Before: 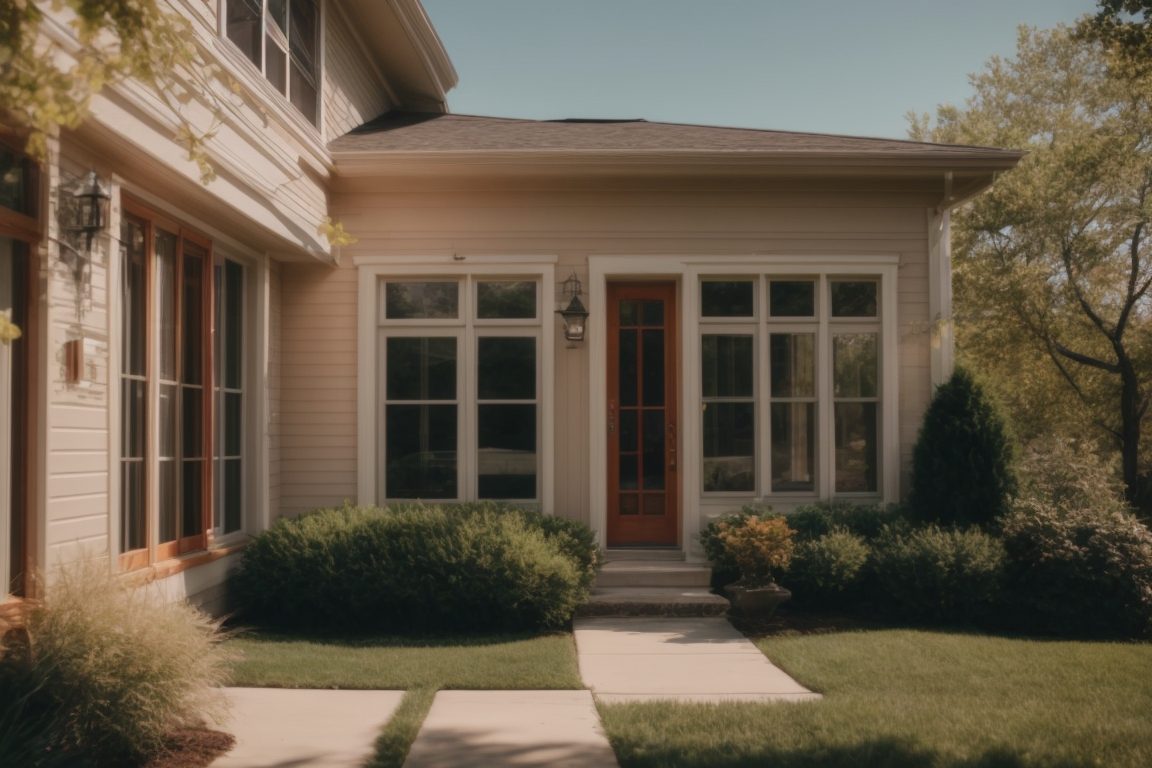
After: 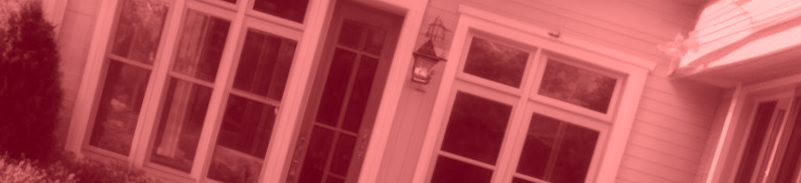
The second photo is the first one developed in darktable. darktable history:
rotate and perspective: rotation 0.074°, lens shift (vertical) 0.096, lens shift (horizontal) -0.041, crop left 0.043, crop right 0.952, crop top 0.024, crop bottom 0.979
crop and rotate: angle 16.12°, top 30.835%, bottom 35.653%
colorize: saturation 60%, source mix 100%
